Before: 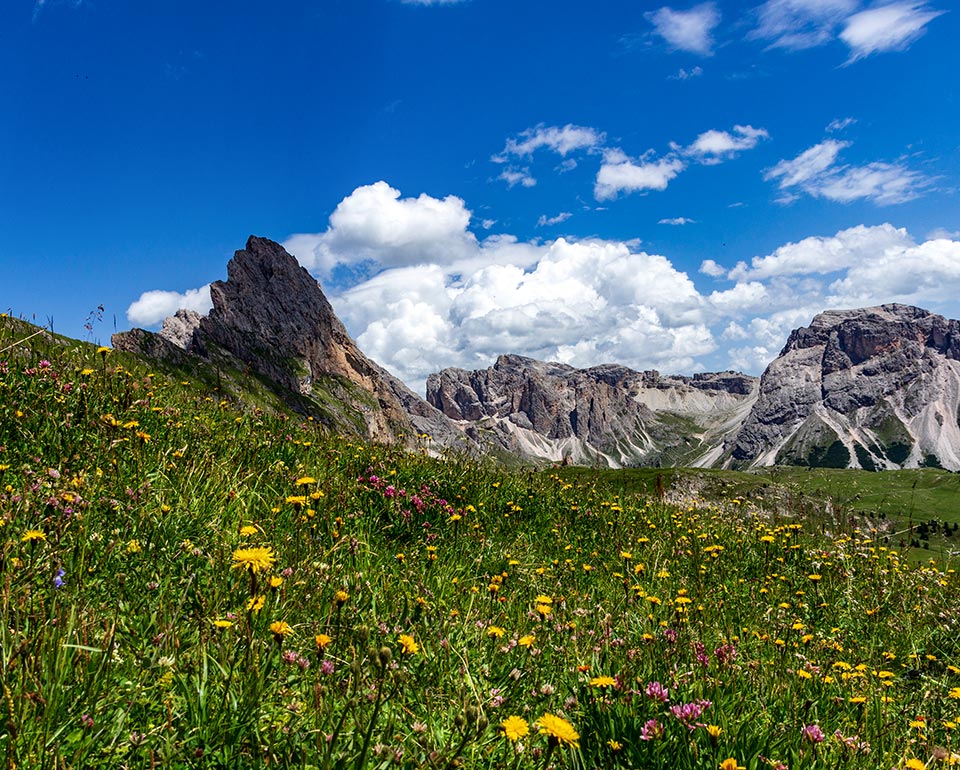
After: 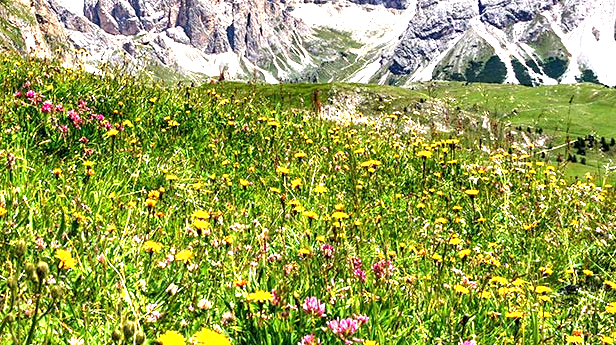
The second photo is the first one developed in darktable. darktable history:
crop and rotate: left 35.755%, top 50.214%, bottom 4.957%
tone equalizer: -8 EV -1.81 EV, -7 EV -1.18 EV, -6 EV -1.63 EV, mask exposure compensation -0.496 EV
exposure: exposure 1.996 EV, compensate highlight preservation false
